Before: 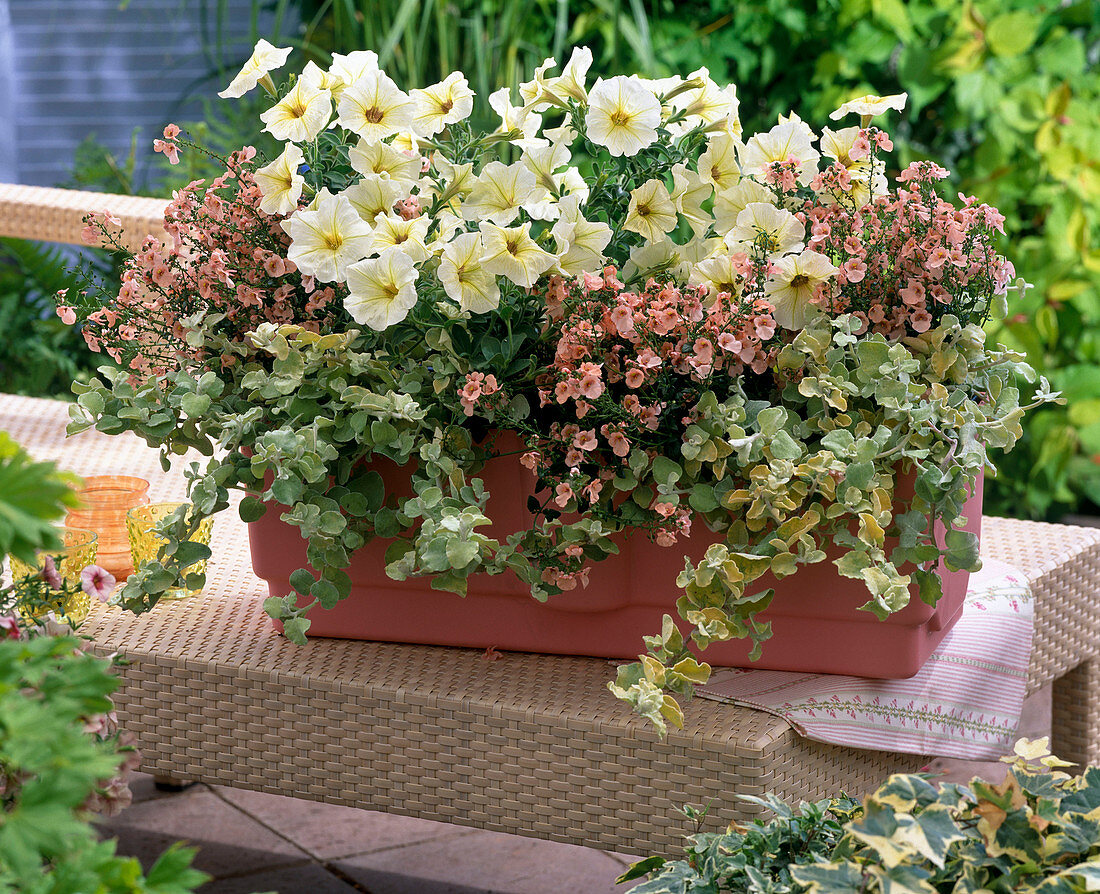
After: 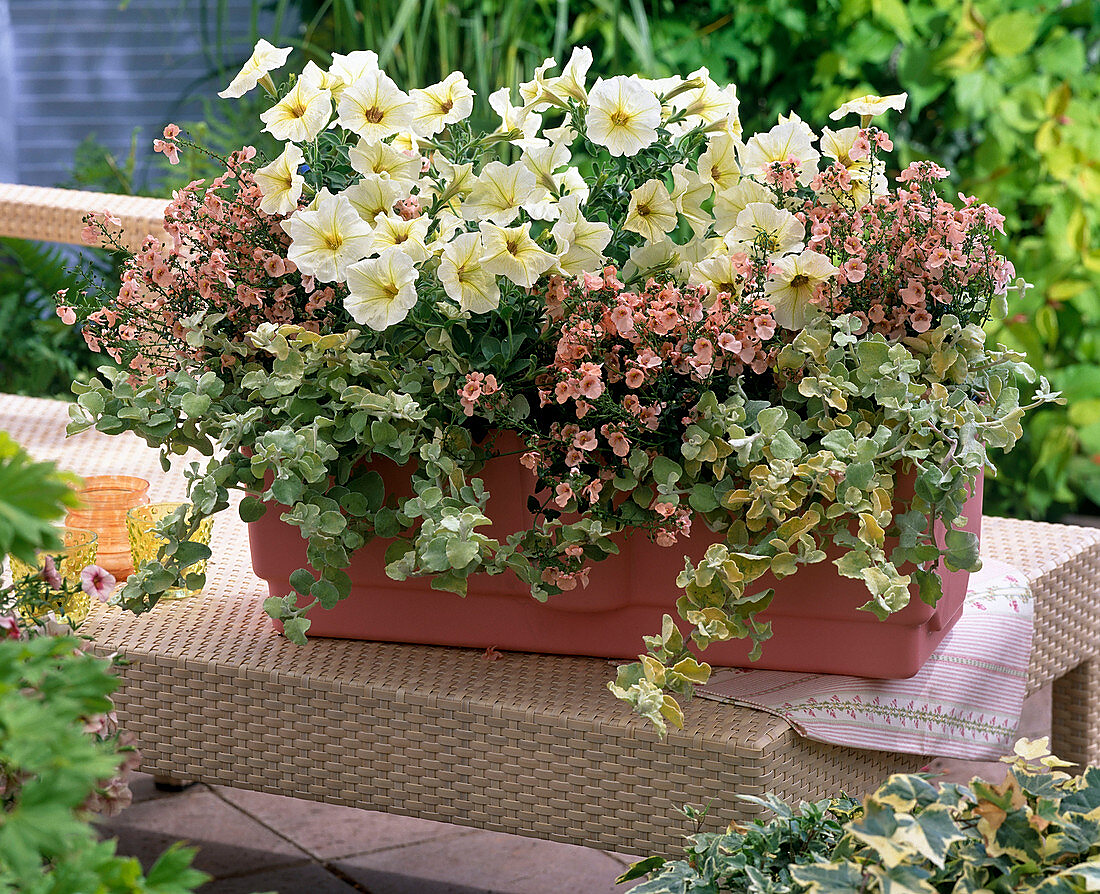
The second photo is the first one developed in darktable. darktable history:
sharpen: radius 1.516, amount 0.357, threshold 1.199
